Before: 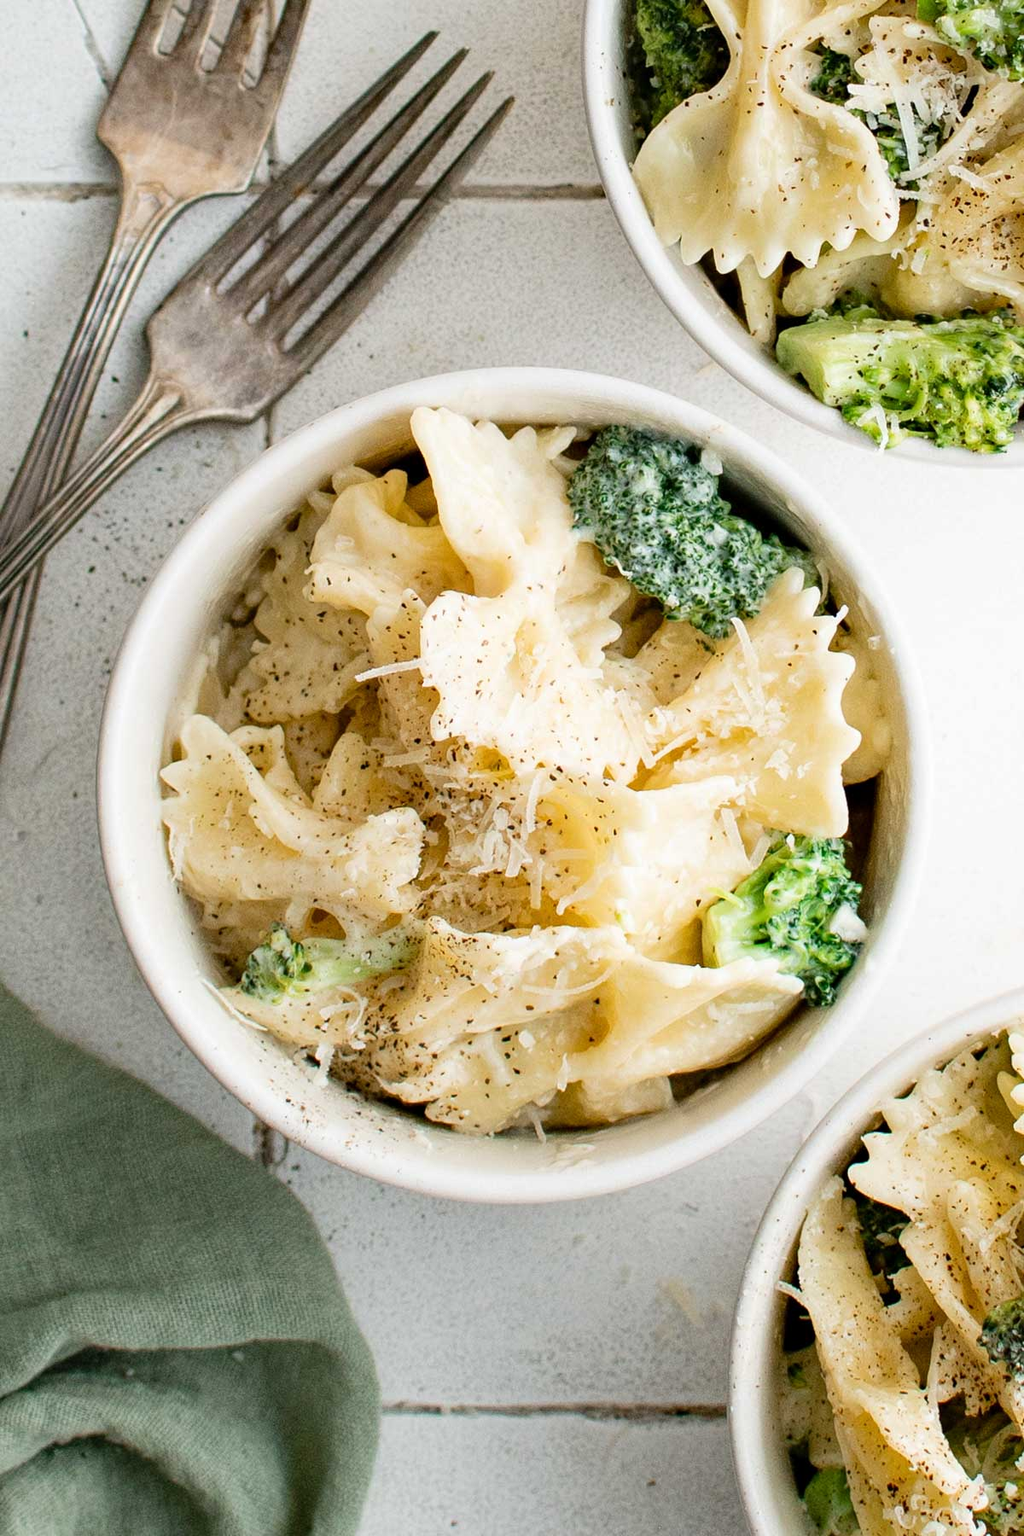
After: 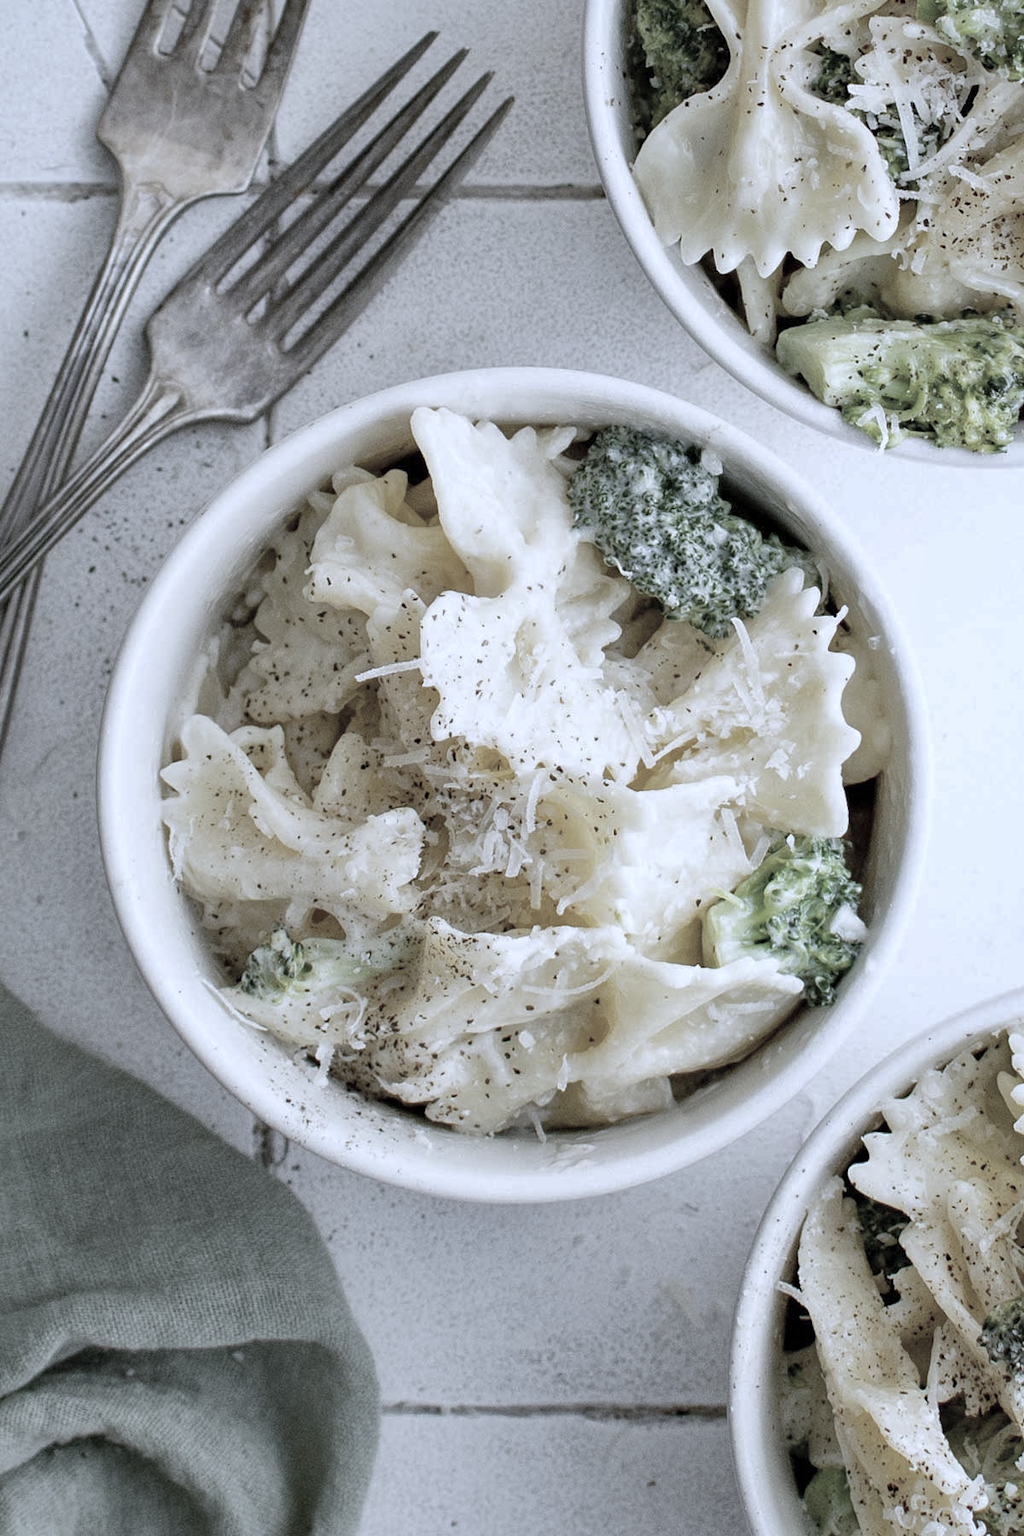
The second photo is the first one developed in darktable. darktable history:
shadows and highlights: on, module defaults
color correction: saturation 0.3
white balance: red 0.871, blue 1.249
